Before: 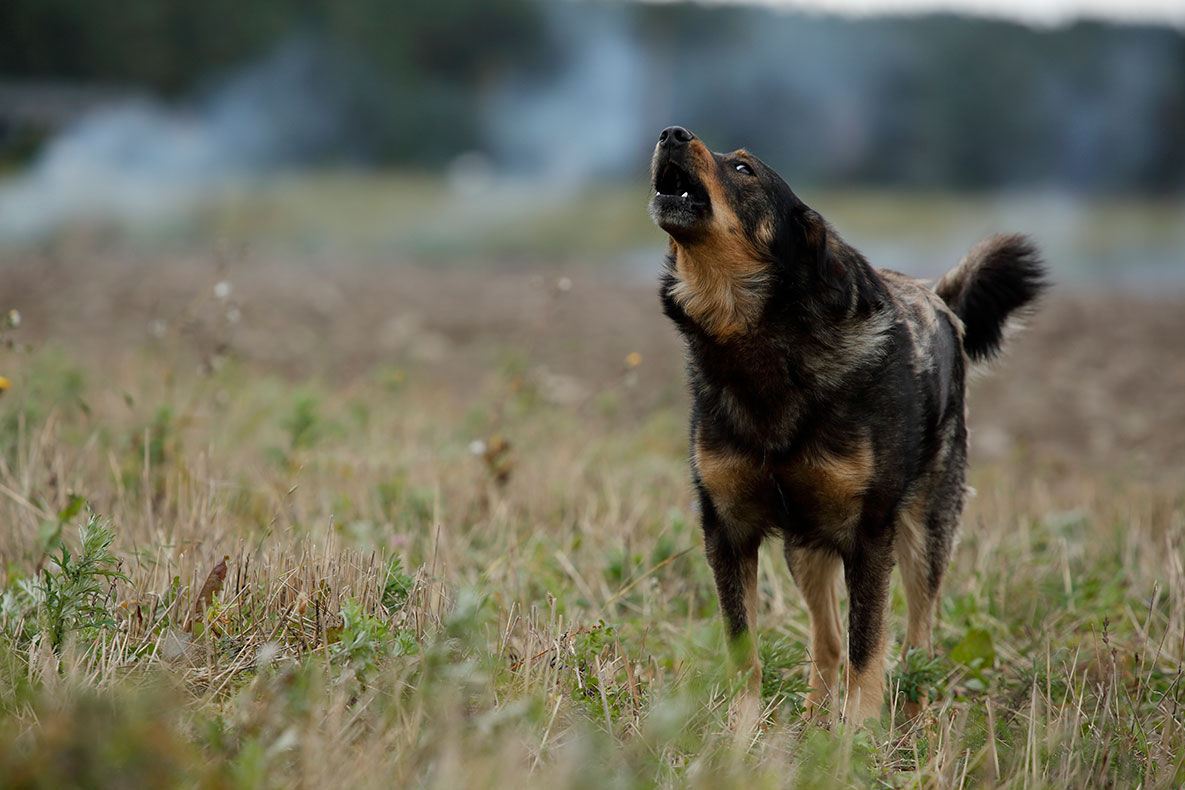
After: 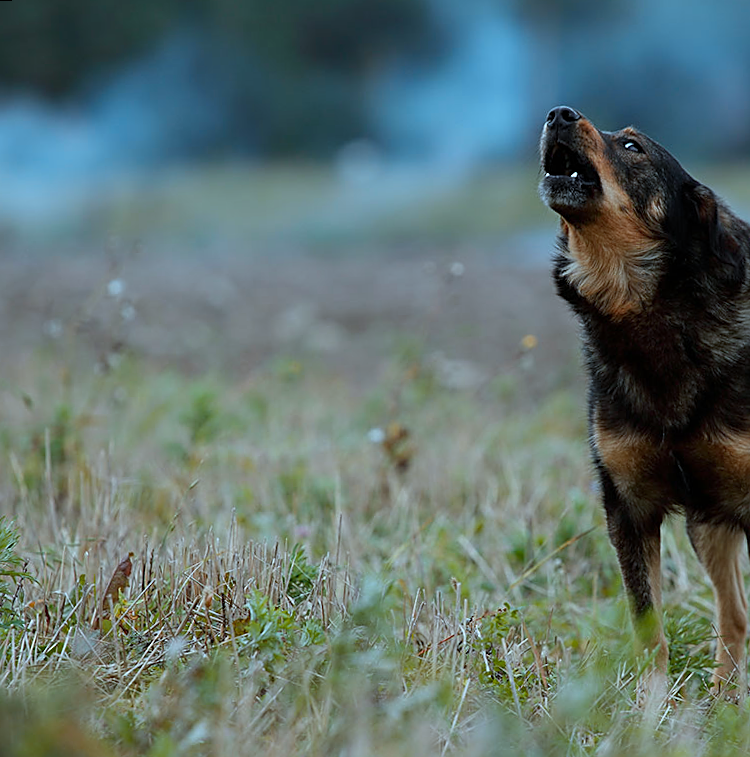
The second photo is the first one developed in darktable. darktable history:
crop and rotate: left 6.617%, right 26.717%
white balance: red 0.967, blue 1.119, emerald 0.756
color correction: highlights a* -10.04, highlights b* -10.37
rotate and perspective: rotation -2.12°, lens shift (vertical) 0.009, lens shift (horizontal) -0.008, automatic cropping original format, crop left 0.036, crop right 0.964, crop top 0.05, crop bottom 0.959
color zones: curves: ch1 [(0.235, 0.558) (0.75, 0.5)]; ch2 [(0.25, 0.462) (0.749, 0.457)], mix 25.94%
sharpen: on, module defaults
